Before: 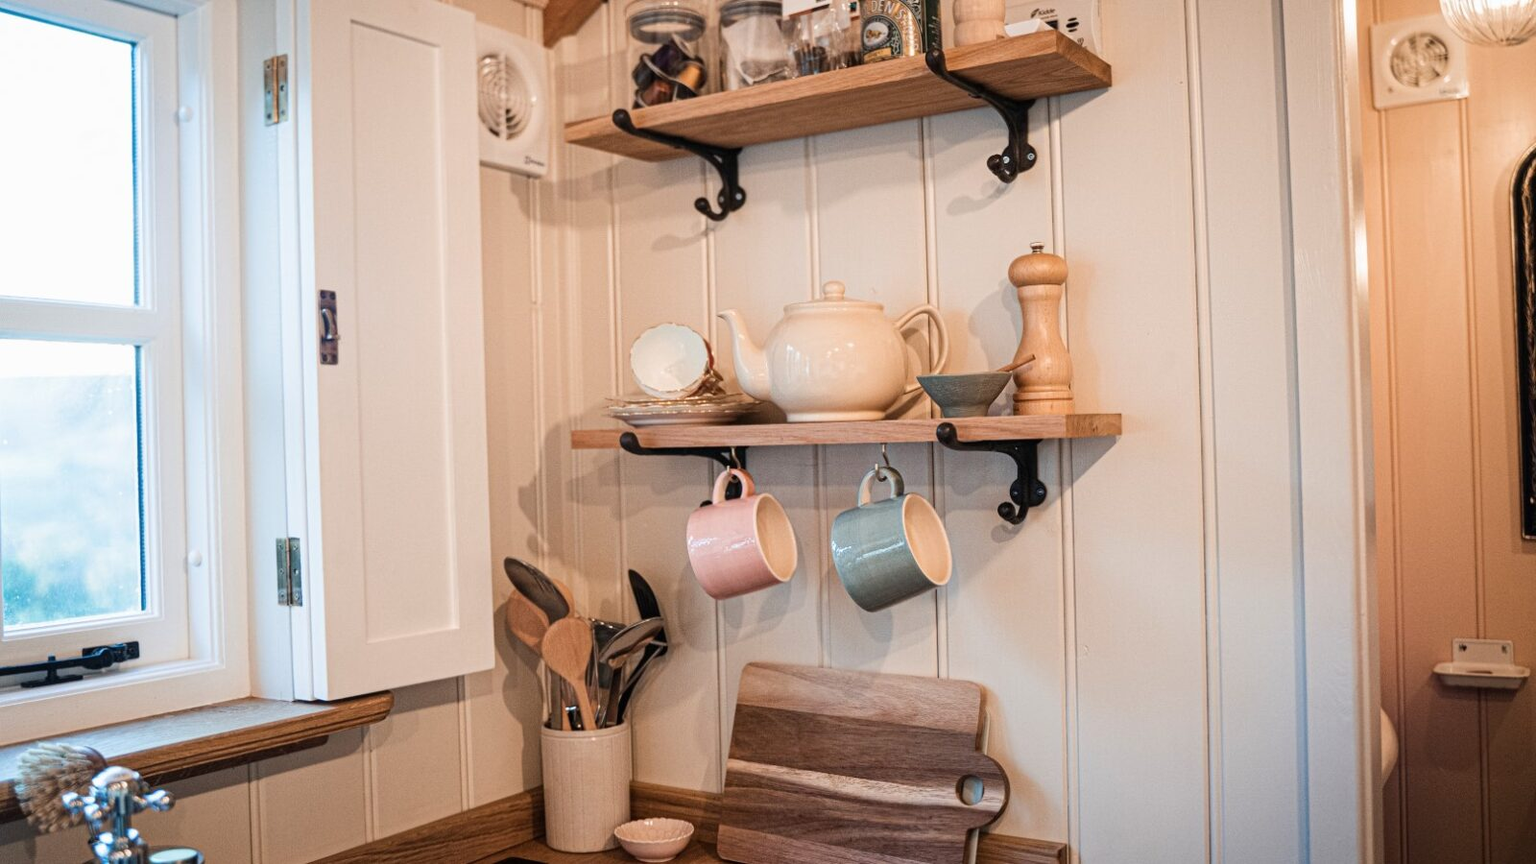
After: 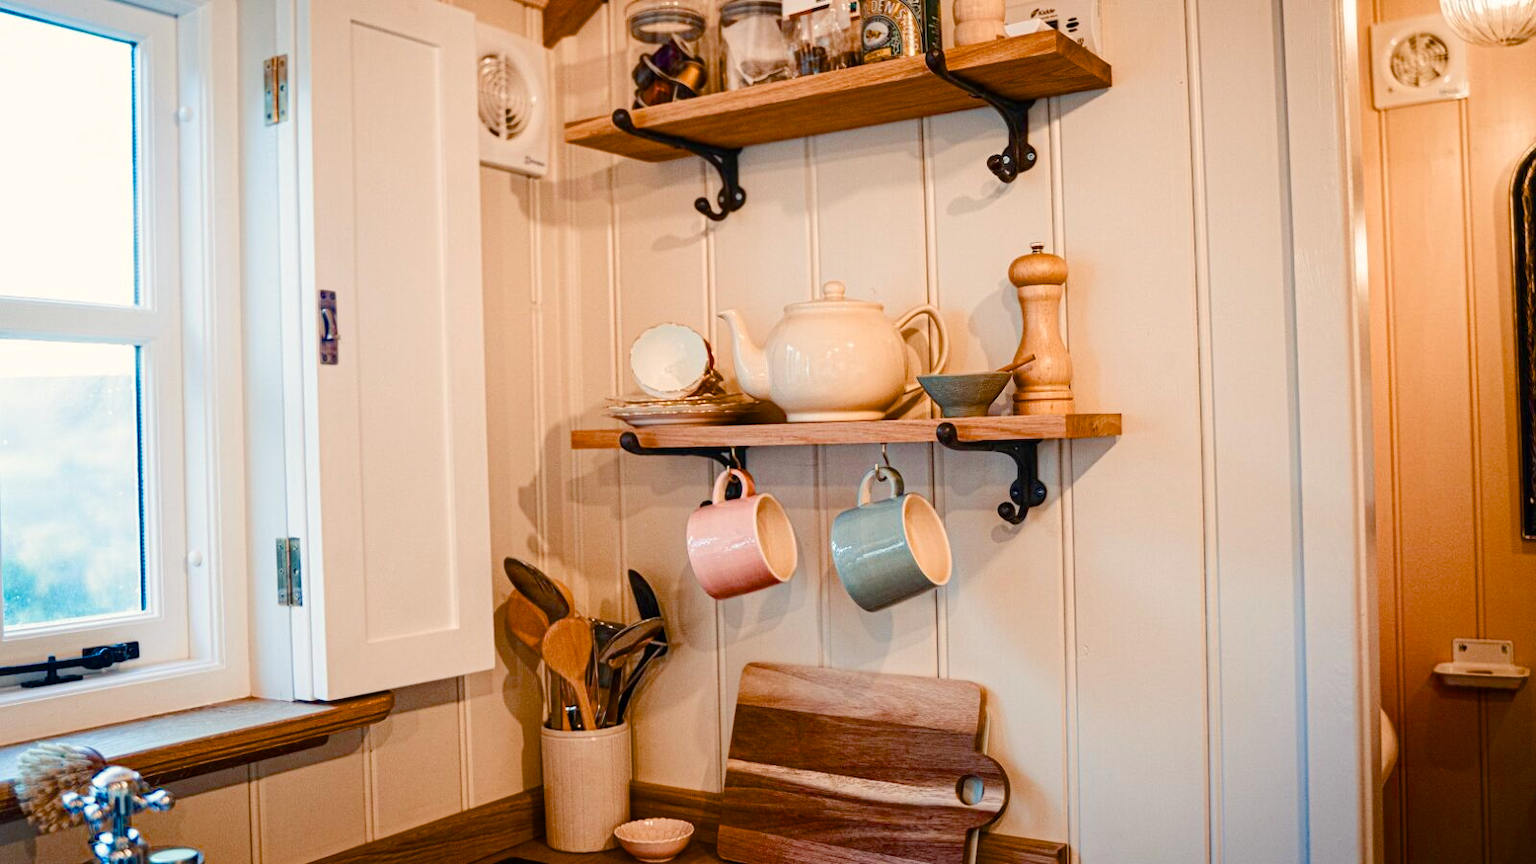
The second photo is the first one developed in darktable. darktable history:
color balance rgb: highlights gain › chroma 2.134%, highlights gain › hue 75.43°, linear chroma grading › global chroma 15.627%, perceptual saturation grading › global saturation 39.439%, perceptual saturation grading › highlights -50.256%, perceptual saturation grading › shadows 30.939%, perceptual brilliance grading › mid-tones 10.116%, perceptual brilliance grading › shadows 14.592%, global vibrance 6.726%, saturation formula JzAzBz (2021)
